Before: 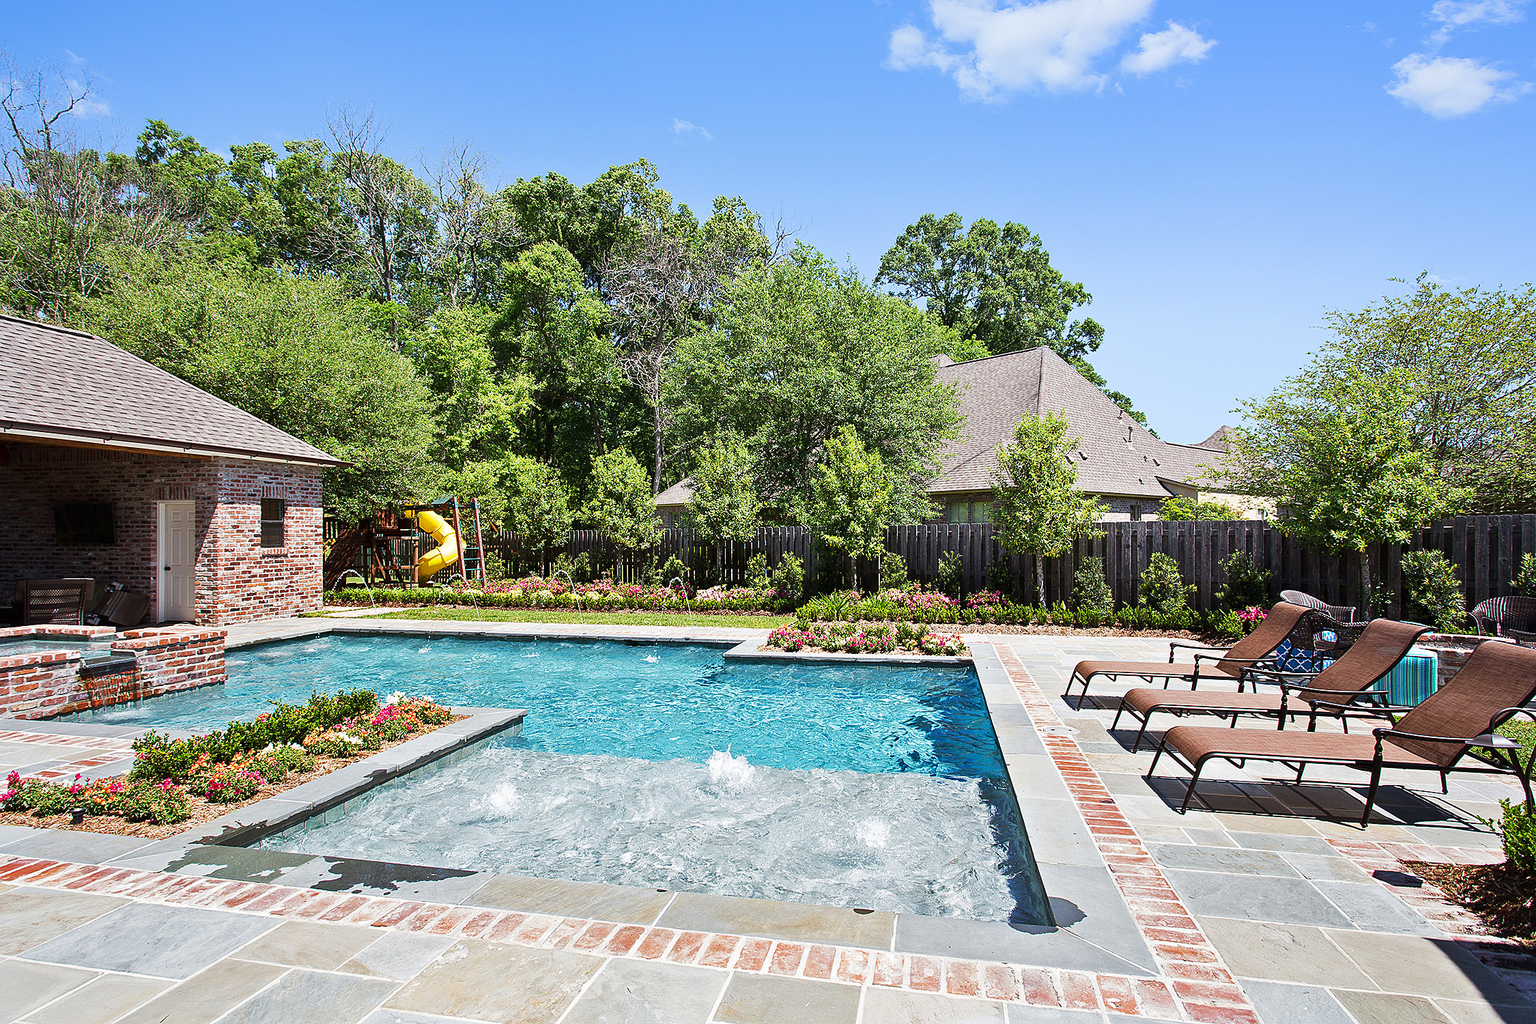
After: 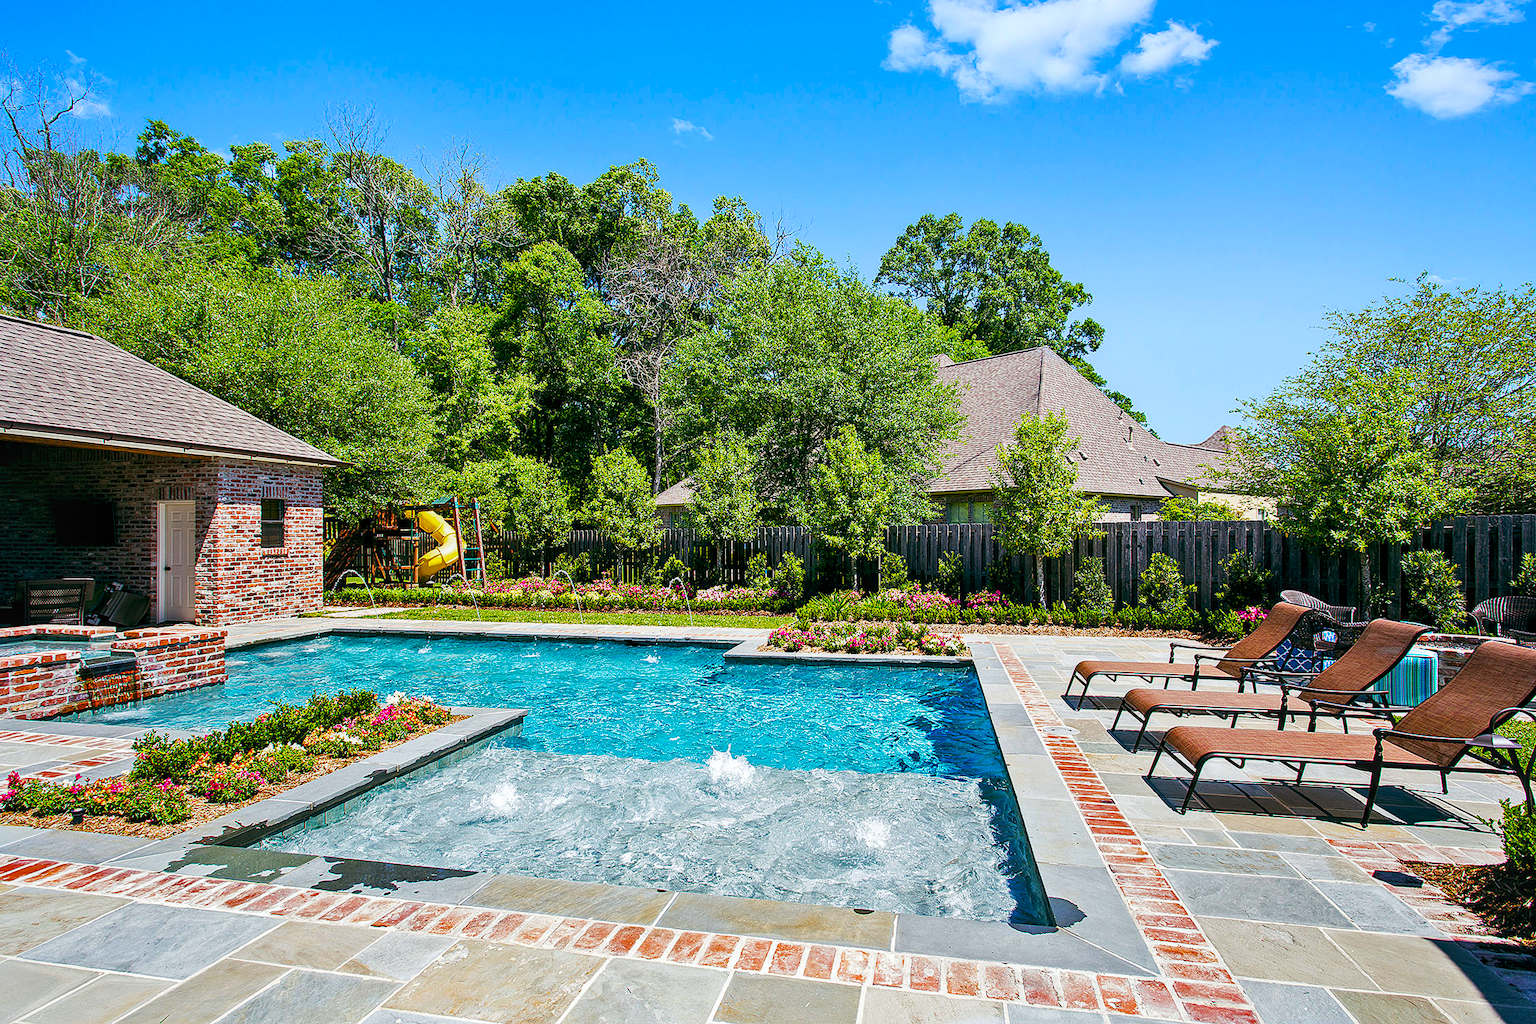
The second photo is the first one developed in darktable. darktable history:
color balance rgb: global offset › luminance -0.348%, global offset › chroma 0.114%, global offset › hue 162.47°, linear chroma grading › global chroma 14.397%, perceptual saturation grading › global saturation 38.845%, global vibrance 0.509%
local contrast: on, module defaults
base curve: curves: ch0 [(0, 0) (0.303, 0.277) (1, 1)], preserve colors none
